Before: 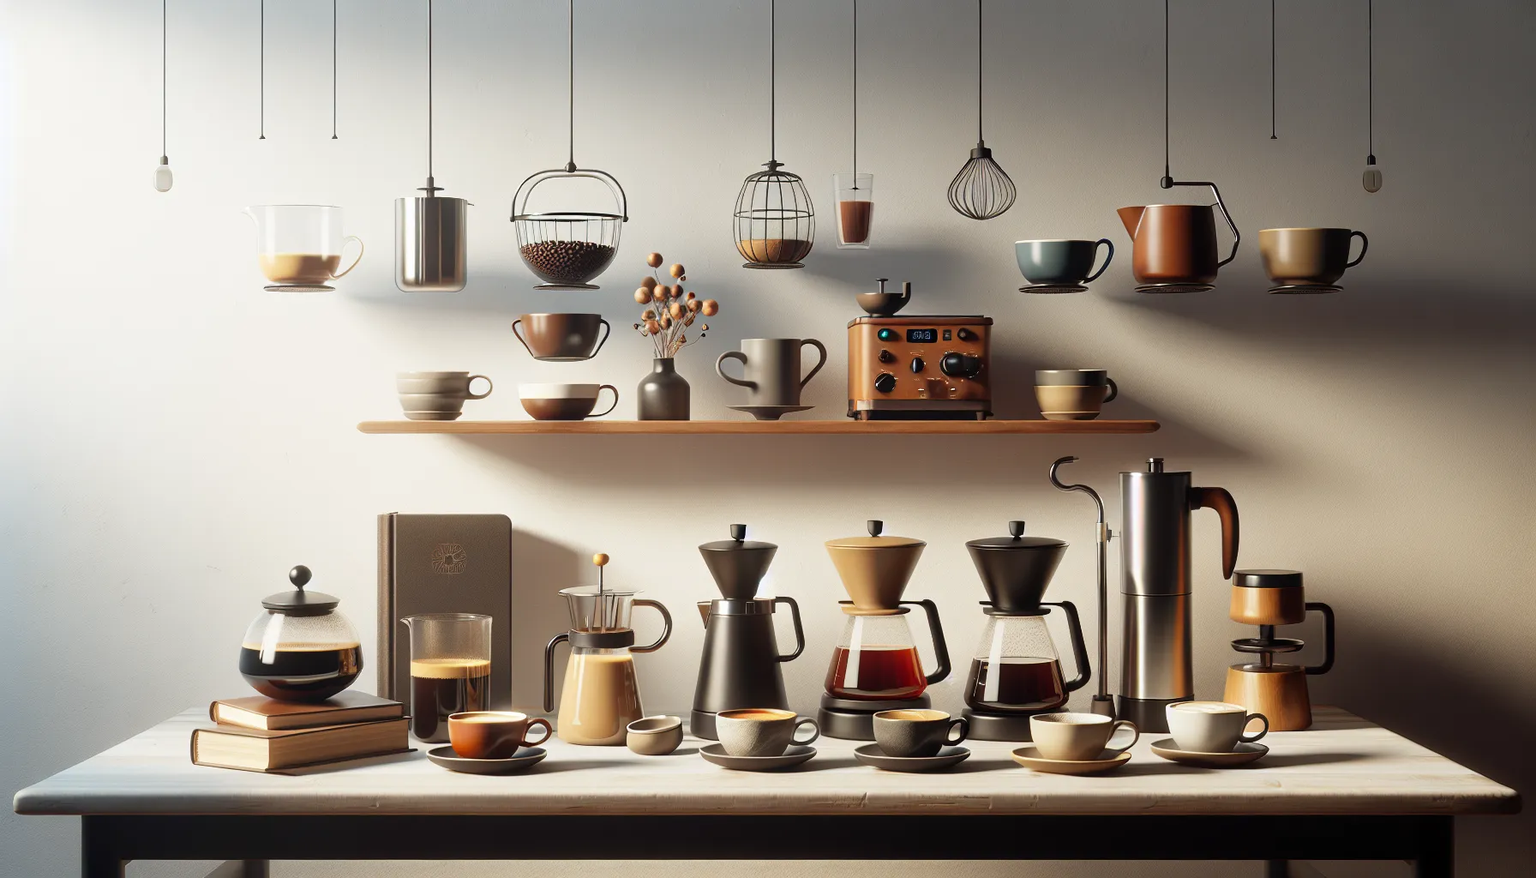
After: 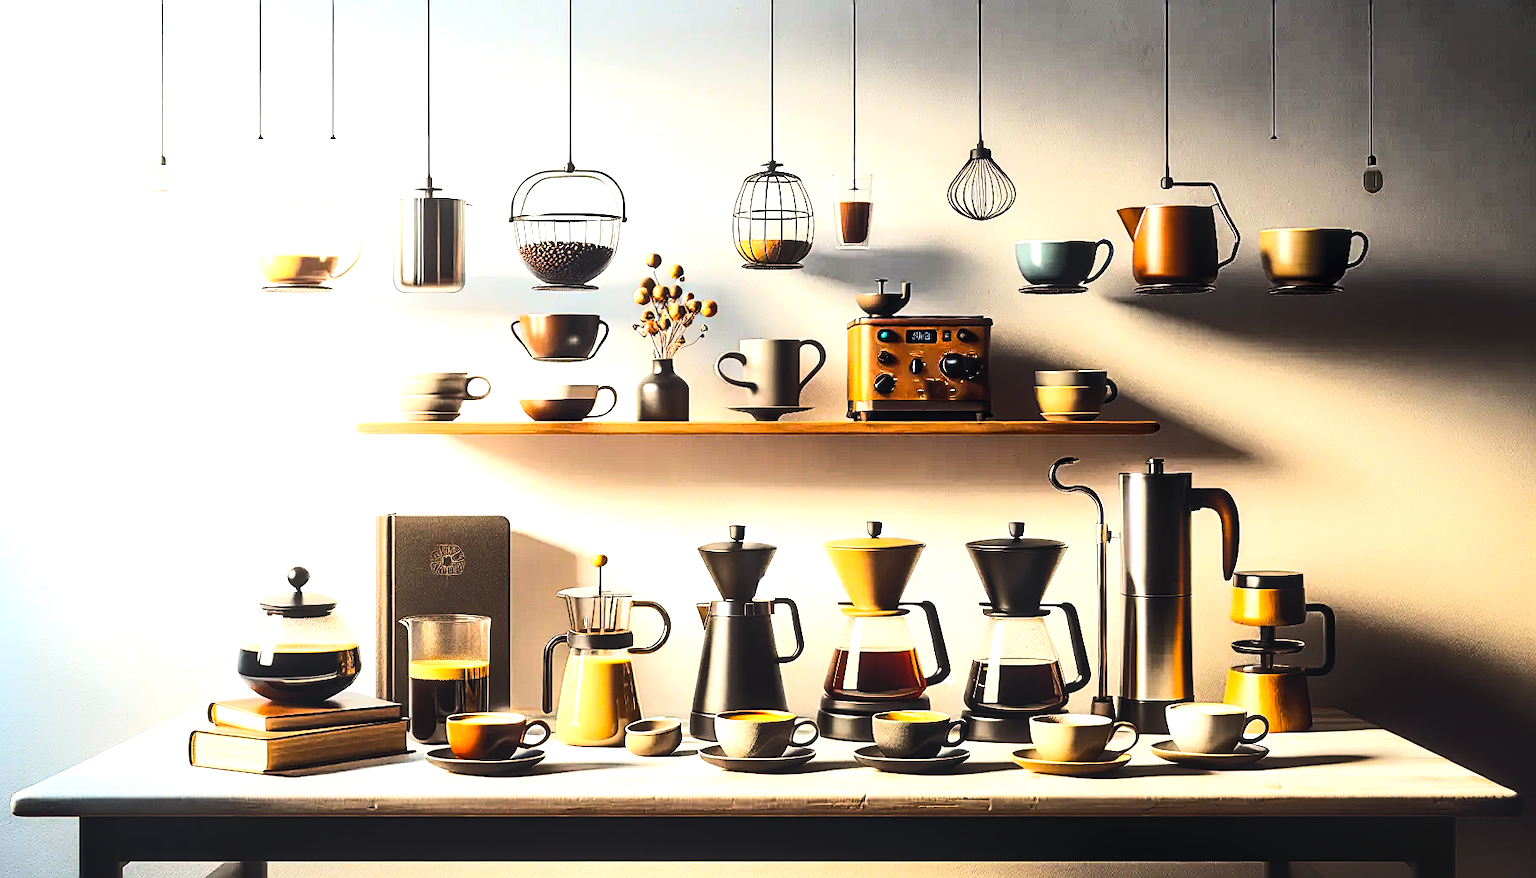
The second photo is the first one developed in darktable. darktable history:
crop: left 0.192%
color balance rgb: global offset › chroma 0.132%, global offset › hue 253.66°, perceptual saturation grading › global saturation 36.522%, perceptual brilliance grading › highlights 2.123%, perceptual brilliance grading › mid-tones -49.993%, perceptual brilliance grading › shadows -50.19%, global vibrance 20%
exposure: black level correction 0, exposure 1.278 EV, compensate highlight preservation false
sharpen: on, module defaults
tone curve: curves: ch0 [(0, 0) (0.035, 0.011) (0.133, 0.076) (0.285, 0.265) (0.491, 0.541) (0.617, 0.693) (0.704, 0.77) (0.794, 0.865) (0.895, 0.938) (1, 0.976)]; ch1 [(0, 0) (0.318, 0.278) (0.444, 0.427) (0.502, 0.497) (0.543, 0.547) (0.601, 0.641) (0.746, 0.764) (1, 1)]; ch2 [(0, 0) (0.316, 0.292) (0.381, 0.37) (0.423, 0.448) (0.476, 0.482) (0.502, 0.5) (0.543, 0.547) (0.587, 0.613) (0.642, 0.672) (0.704, 0.727) (0.865, 0.827) (1, 0.951)], color space Lab, linked channels, preserve colors none
local contrast: on, module defaults
